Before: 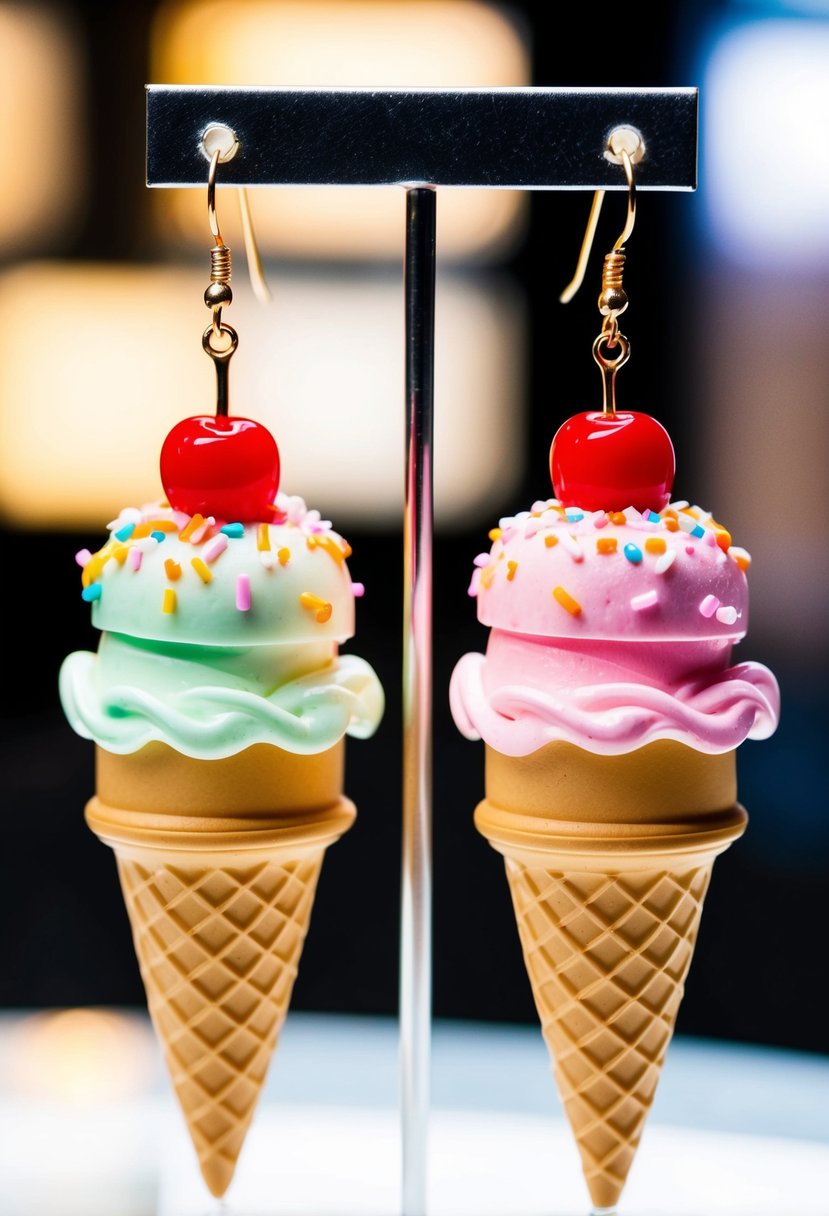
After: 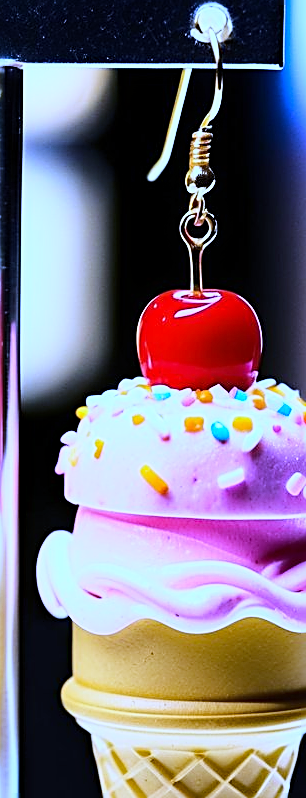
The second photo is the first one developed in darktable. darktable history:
base curve: curves: ch0 [(0, 0) (0.028, 0.03) (0.121, 0.232) (0.46, 0.748) (0.859, 0.968) (1, 1)]
white balance: red 0.766, blue 1.537
crop and rotate: left 49.936%, top 10.094%, right 13.136%, bottom 24.256%
contrast equalizer: y [[0.5, 0.5, 0.472, 0.5, 0.5, 0.5], [0.5 ×6], [0.5 ×6], [0 ×6], [0 ×6]]
haze removal: compatibility mode true, adaptive false
sharpen: amount 0.901
